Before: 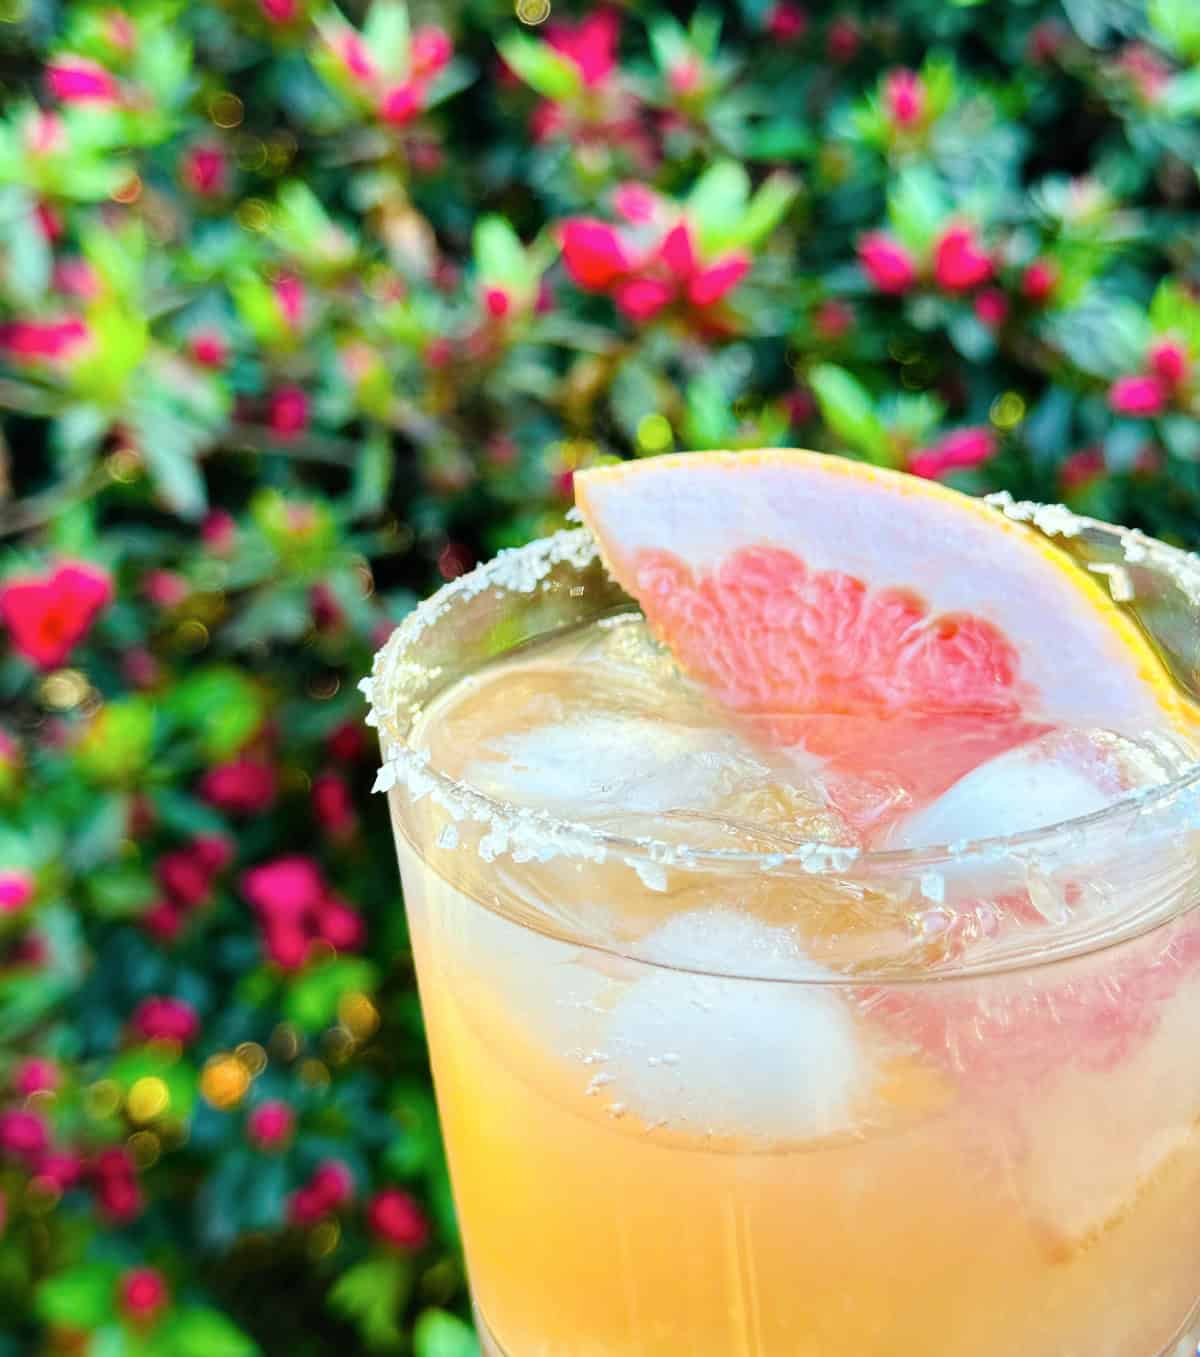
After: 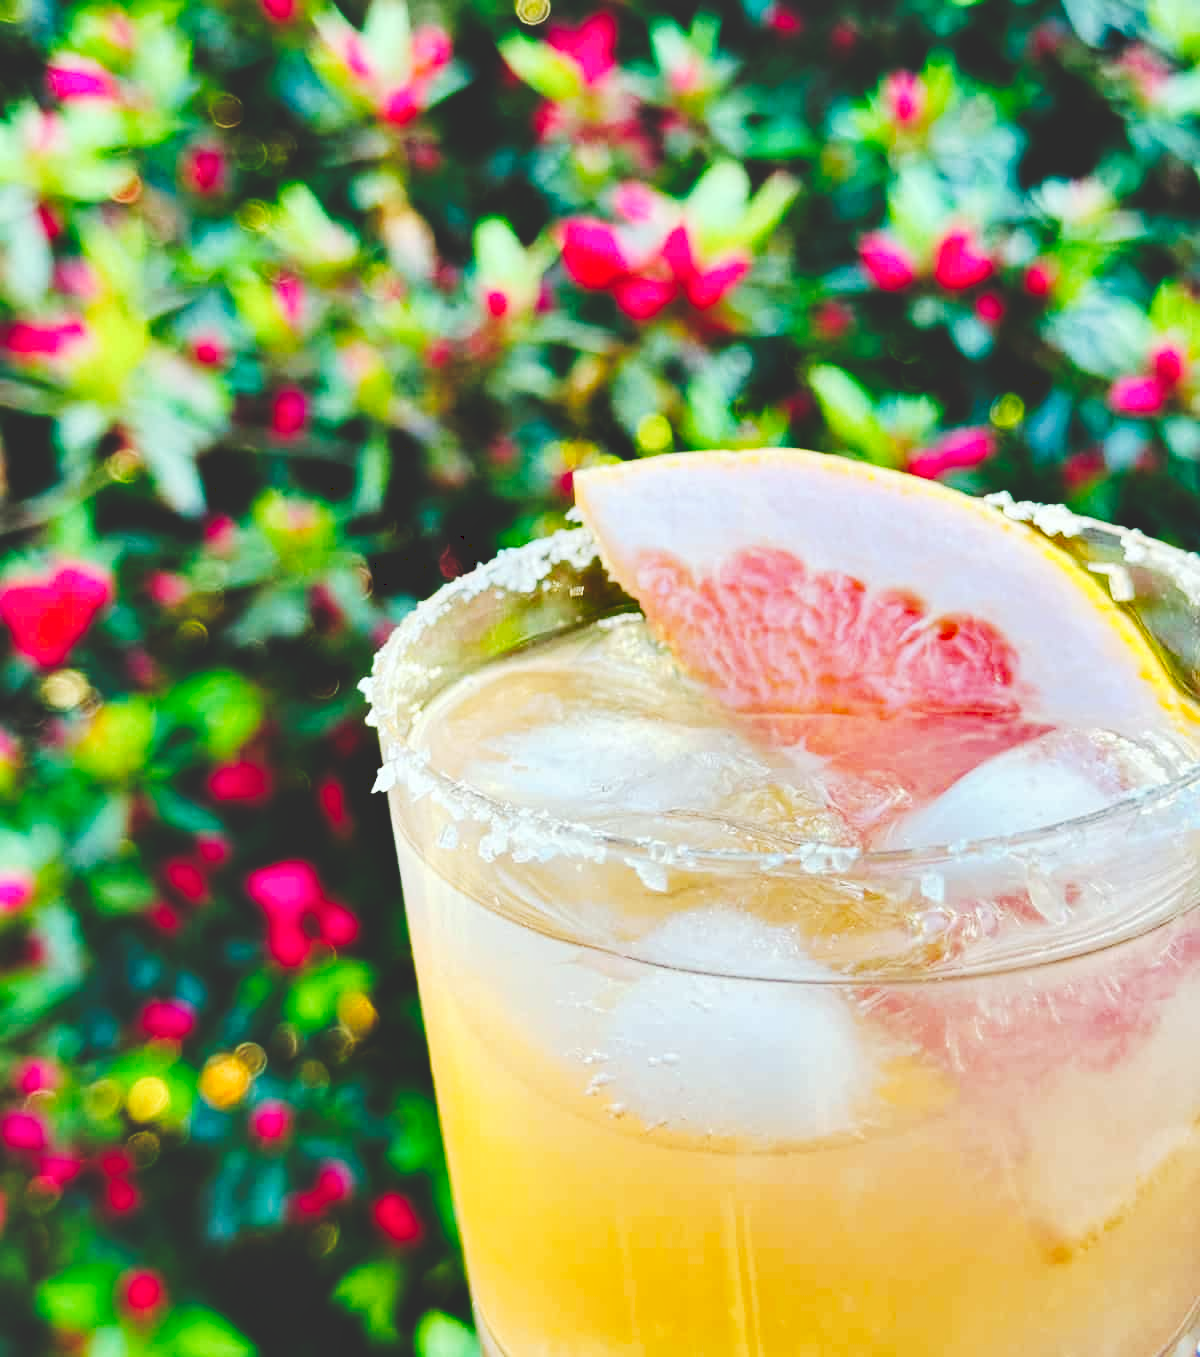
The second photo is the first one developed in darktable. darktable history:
tone curve: curves: ch0 [(0, 0) (0.003, 0.172) (0.011, 0.177) (0.025, 0.177) (0.044, 0.177) (0.069, 0.178) (0.1, 0.181) (0.136, 0.19) (0.177, 0.208) (0.224, 0.226) (0.277, 0.274) (0.335, 0.338) (0.399, 0.43) (0.468, 0.535) (0.543, 0.635) (0.623, 0.726) (0.709, 0.815) (0.801, 0.882) (0.898, 0.936) (1, 1)], preserve colors none
shadows and highlights: shadows 60, soften with gaussian
